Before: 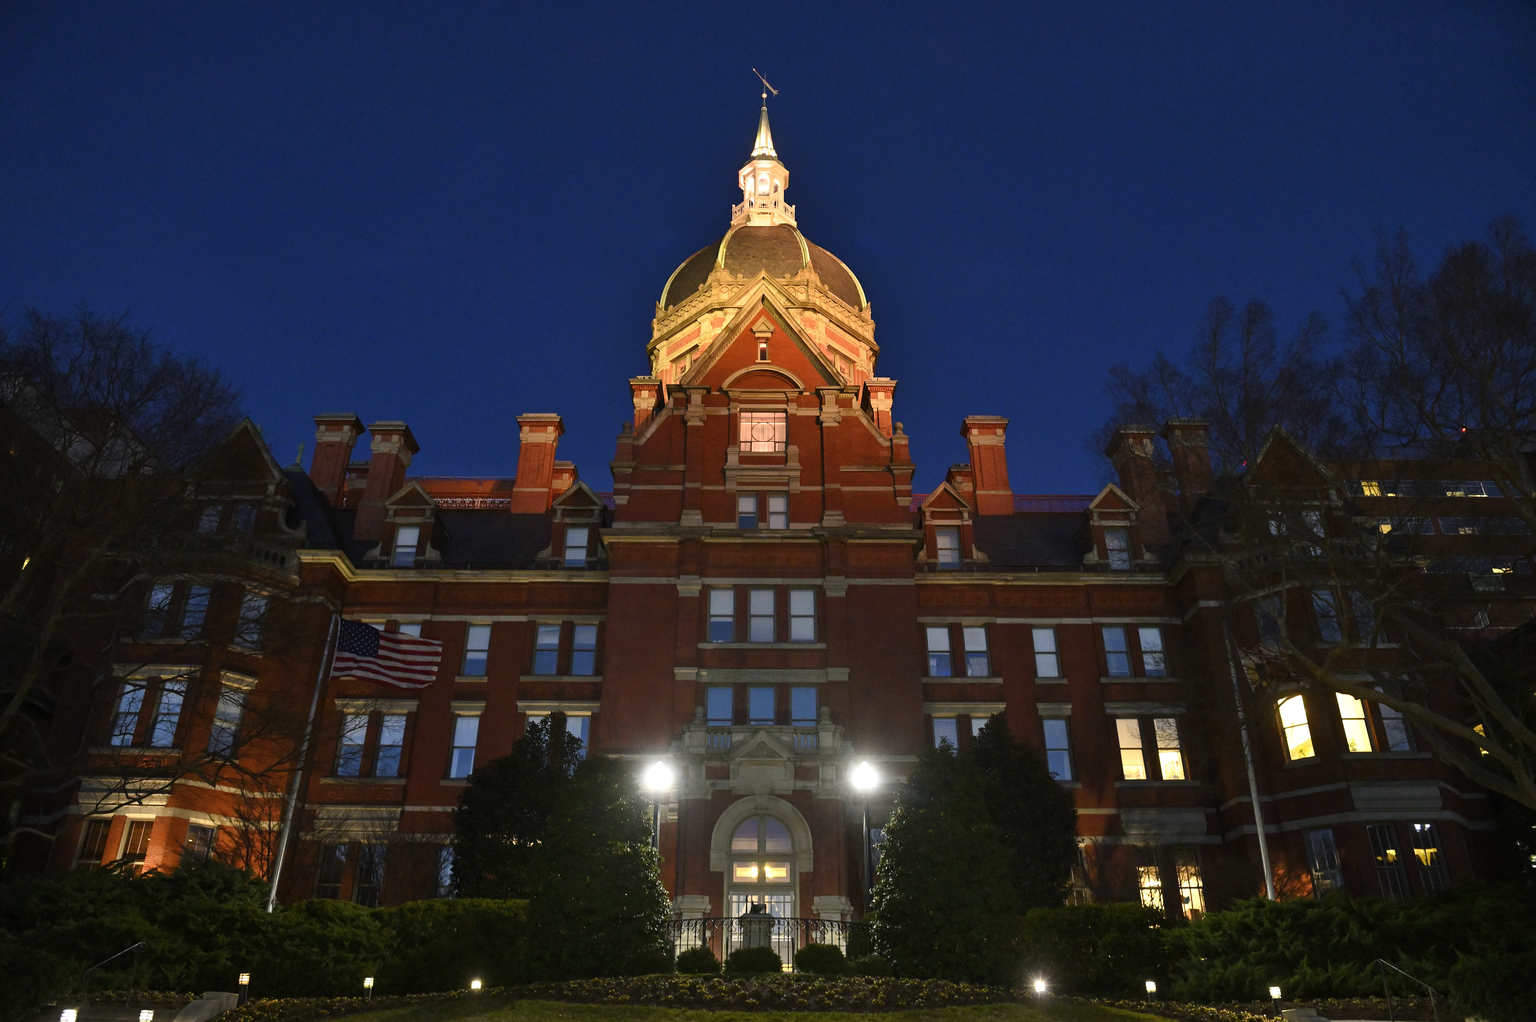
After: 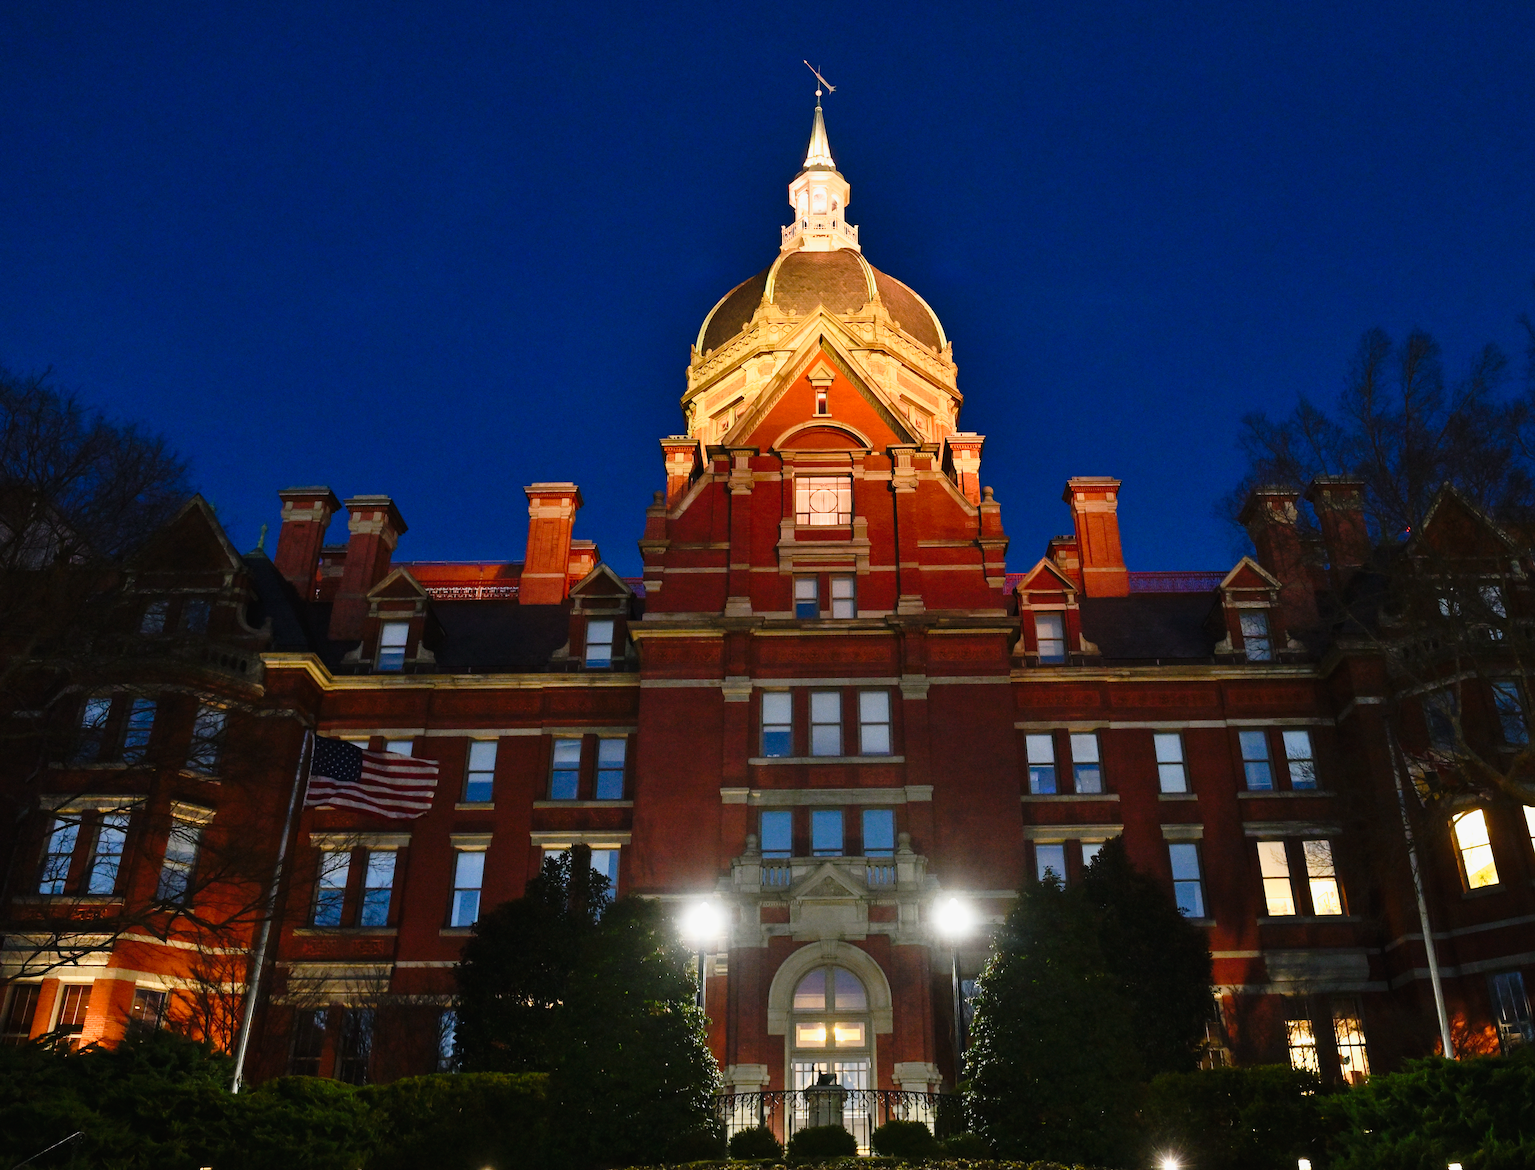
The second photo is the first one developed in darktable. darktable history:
tone curve: curves: ch0 [(0, 0.012) (0.144, 0.137) (0.326, 0.386) (0.489, 0.573) (0.656, 0.763) (0.849, 0.902) (1, 0.974)]; ch1 [(0, 0) (0.366, 0.367) (0.475, 0.453) (0.487, 0.501) (0.519, 0.527) (0.544, 0.579) (0.562, 0.619) (0.622, 0.694) (1, 1)]; ch2 [(0, 0) (0.333, 0.346) (0.375, 0.375) (0.424, 0.43) (0.476, 0.492) (0.502, 0.503) (0.533, 0.541) (0.572, 0.615) (0.605, 0.656) (0.641, 0.709) (1, 1)], preserve colors none
crop and rotate: angle 0.929°, left 4.334%, top 0.72%, right 11.196%, bottom 2.565%
